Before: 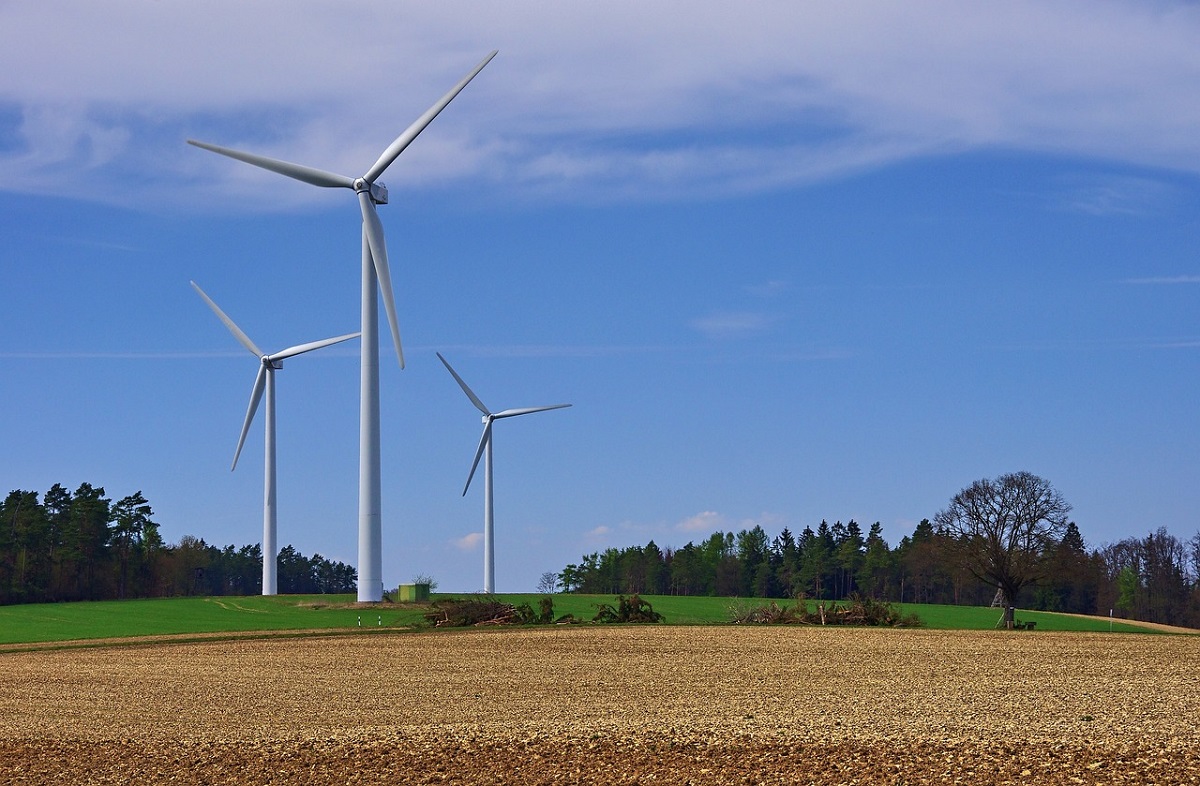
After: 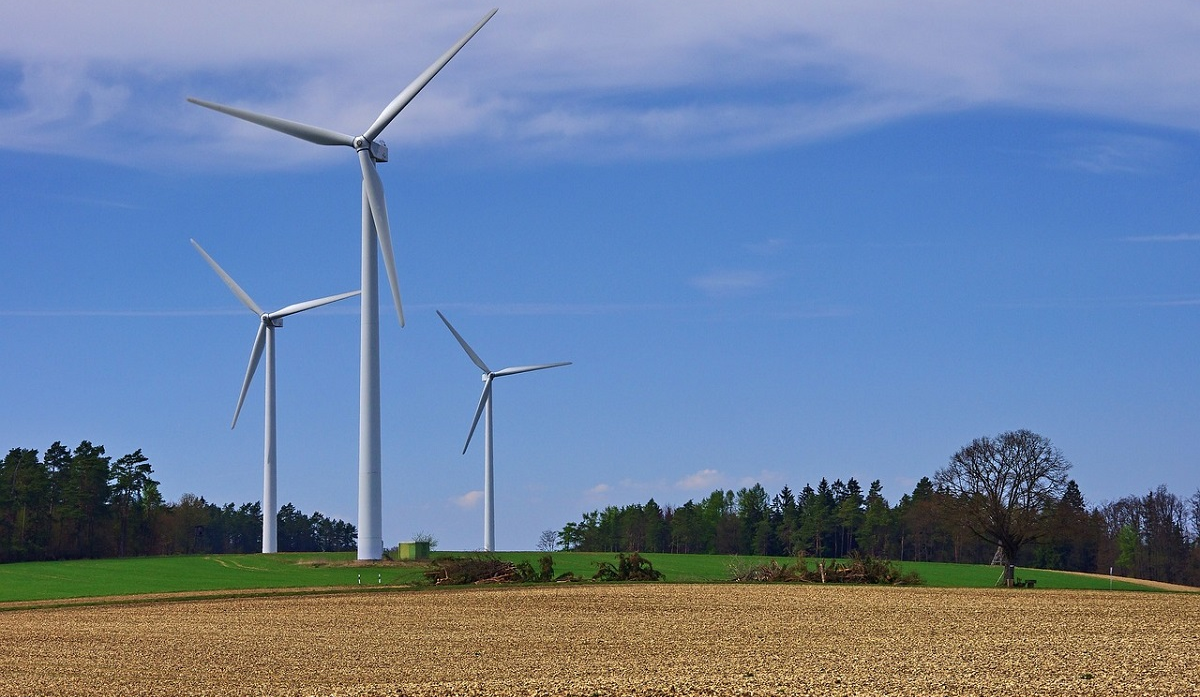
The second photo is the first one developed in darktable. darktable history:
crop and rotate: top 5.445%, bottom 5.863%
